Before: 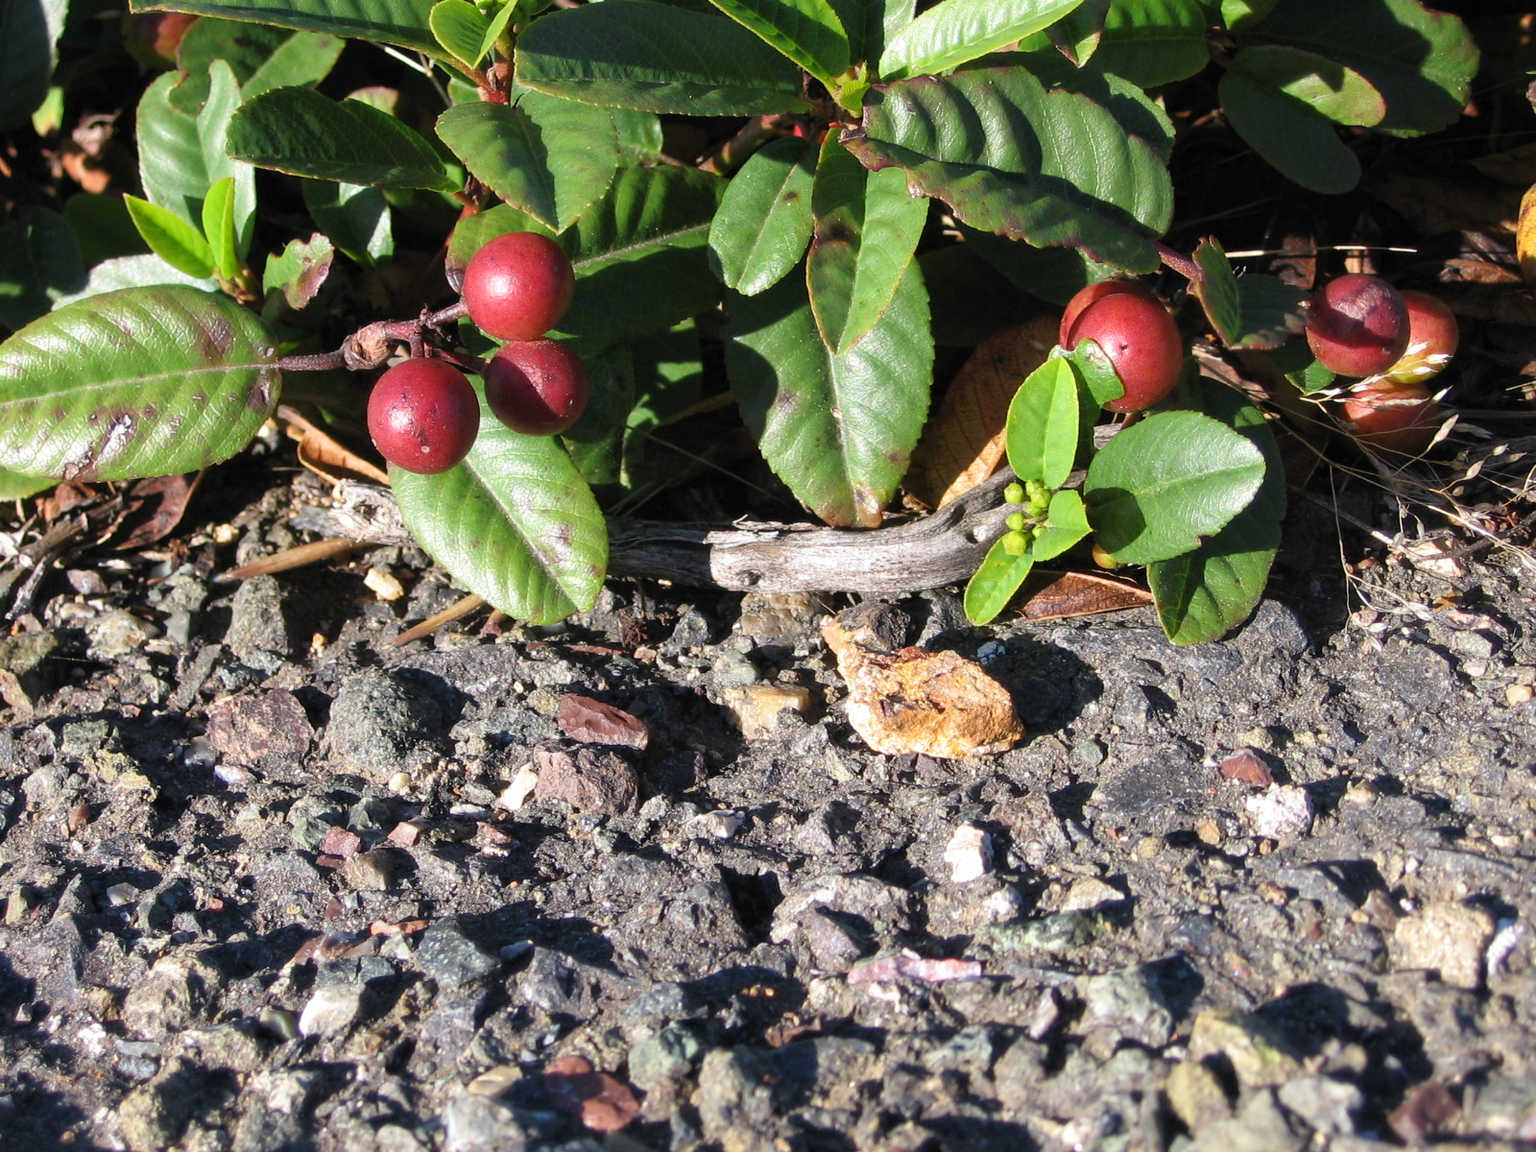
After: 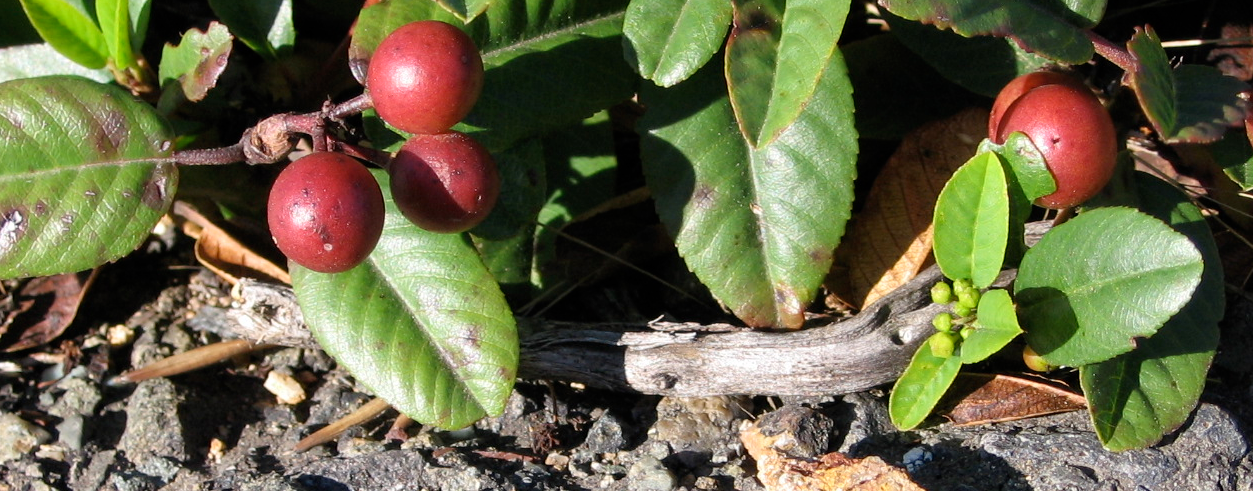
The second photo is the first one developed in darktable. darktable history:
crop: left 7.241%, top 18.433%, right 14.397%, bottom 40.589%
